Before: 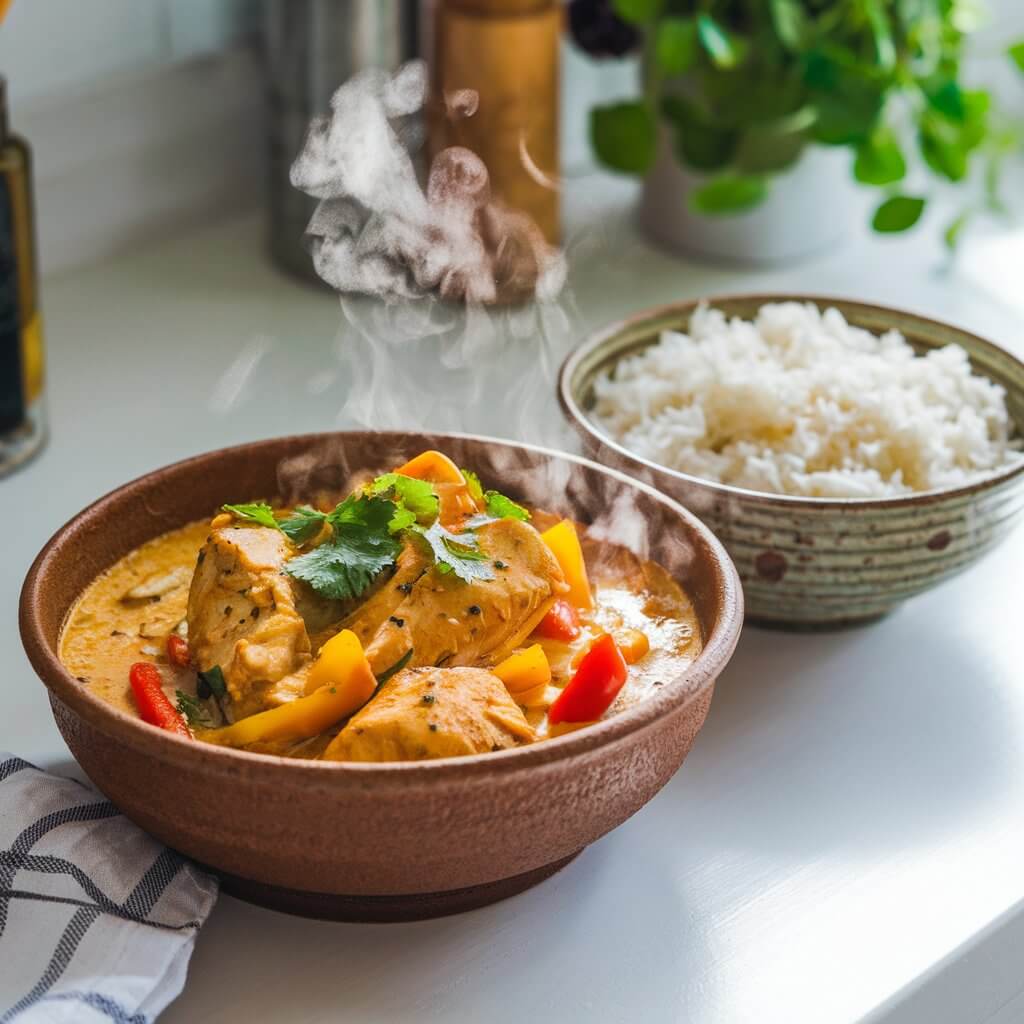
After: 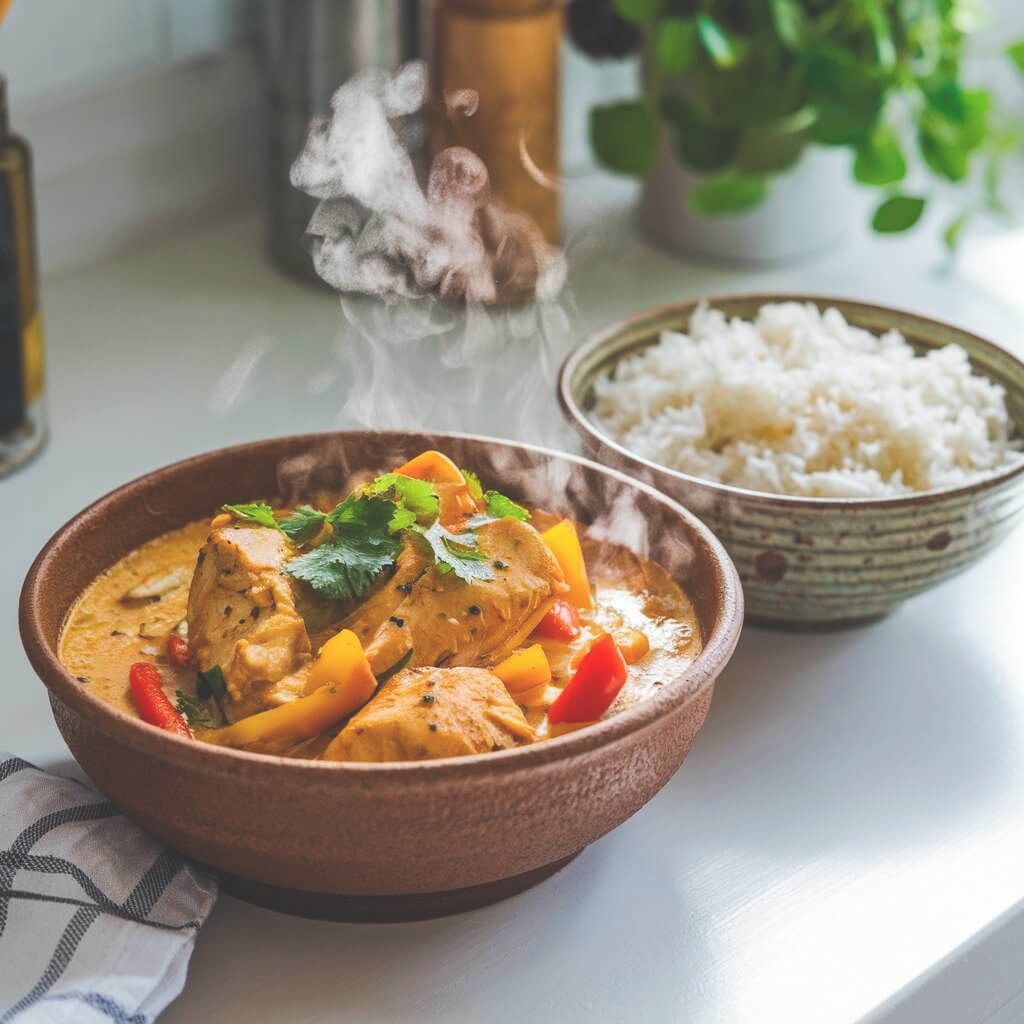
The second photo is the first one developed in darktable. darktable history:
exposure: black level correction -0.027, compensate highlight preservation false
